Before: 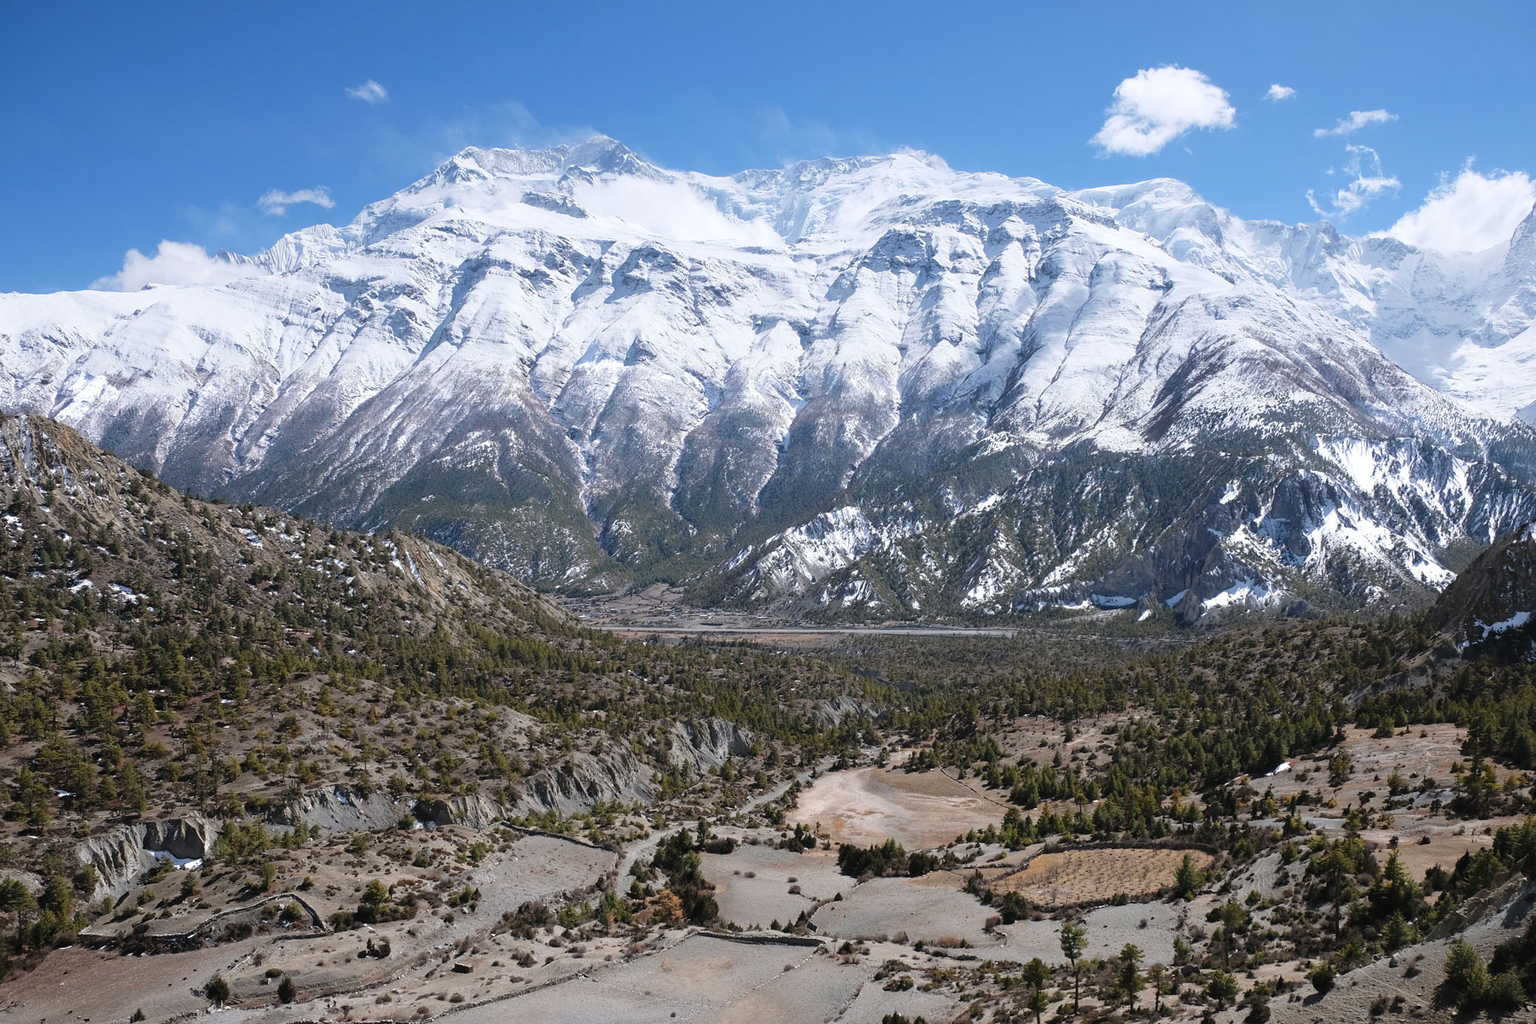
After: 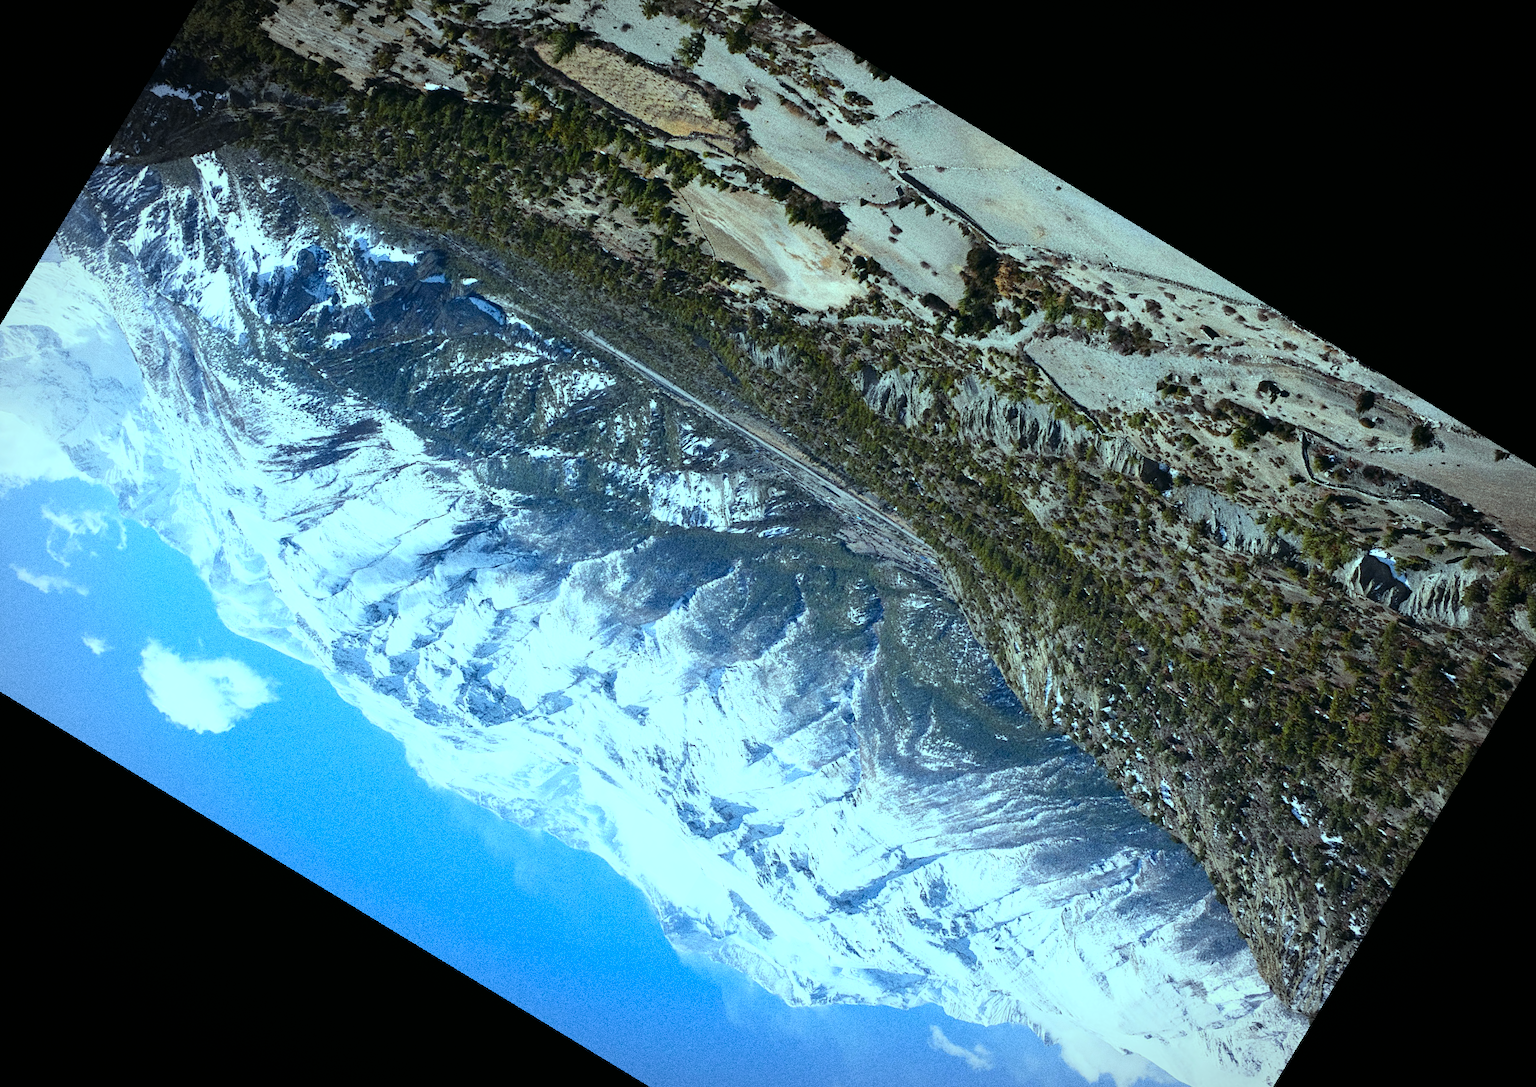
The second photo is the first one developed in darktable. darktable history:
vignetting: automatic ratio true
color balance: mode lift, gamma, gain (sRGB), lift [0.997, 0.979, 1.021, 1.011], gamma [1, 1.084, 0.916, 0.998], gain [1, 0.87, 1.13, 1.101], contrast 4.55%, contrast fulcrum 38.24%, output saturation 104.09%
crop and rotate: angle 148.68°, left 9.111%, top 15.603%, right 4.588%, bottom 17.041%
grain: coarseness 0.09 ISO, strength 40%
contrast brightness saturation: contrast 0.18, saturation 0.3
